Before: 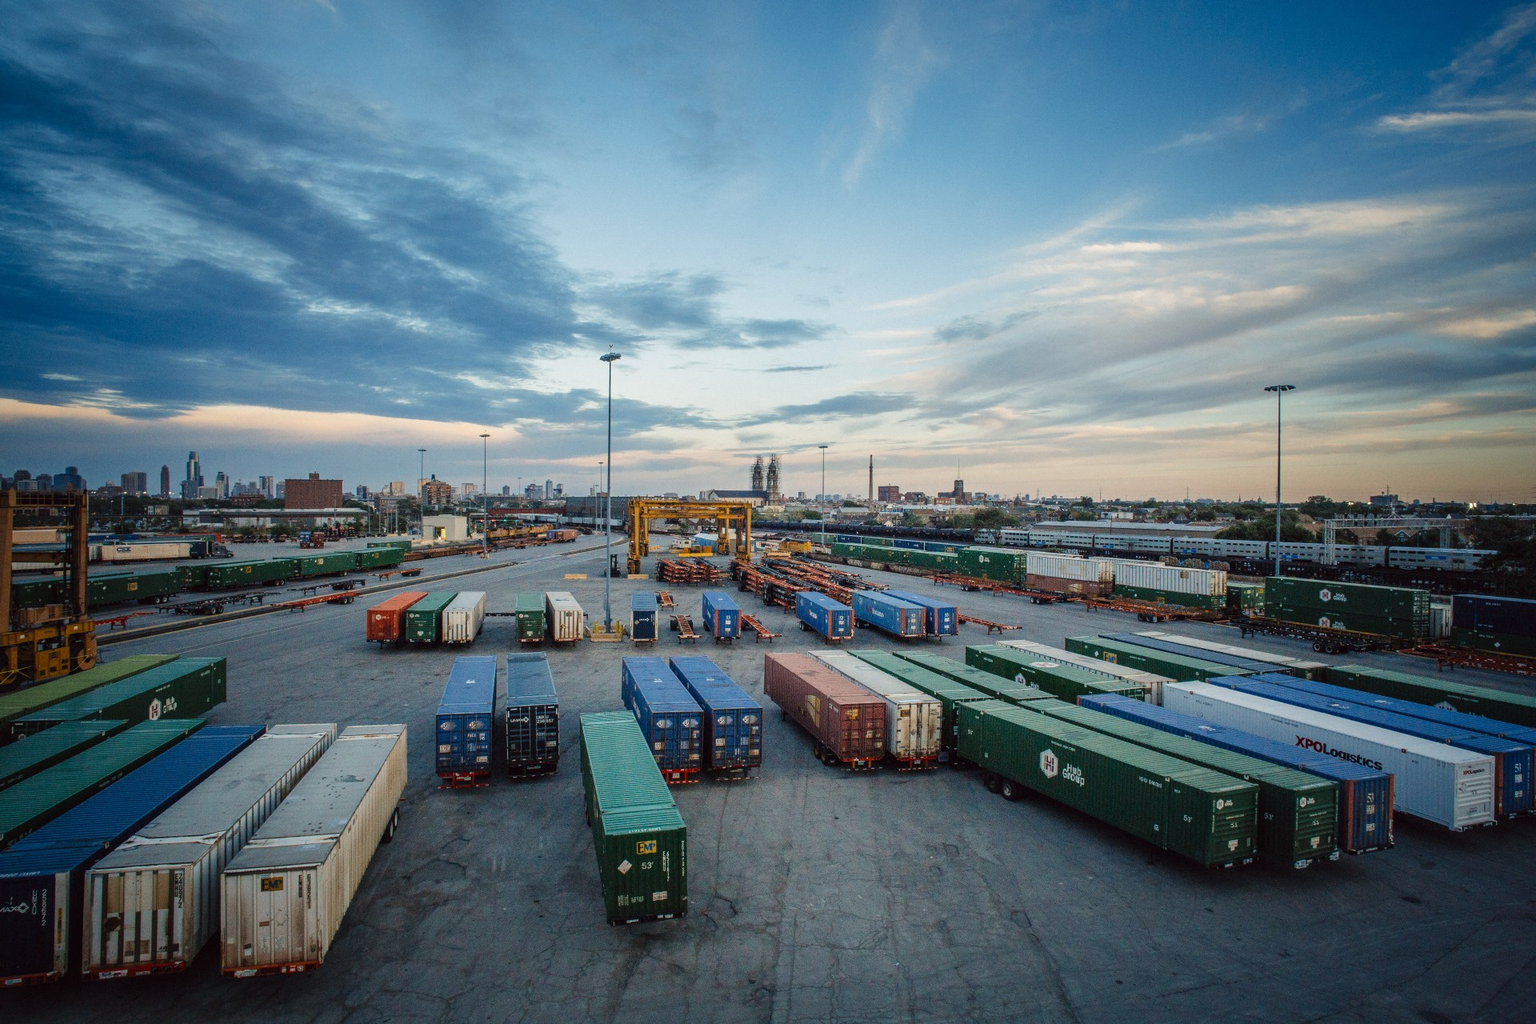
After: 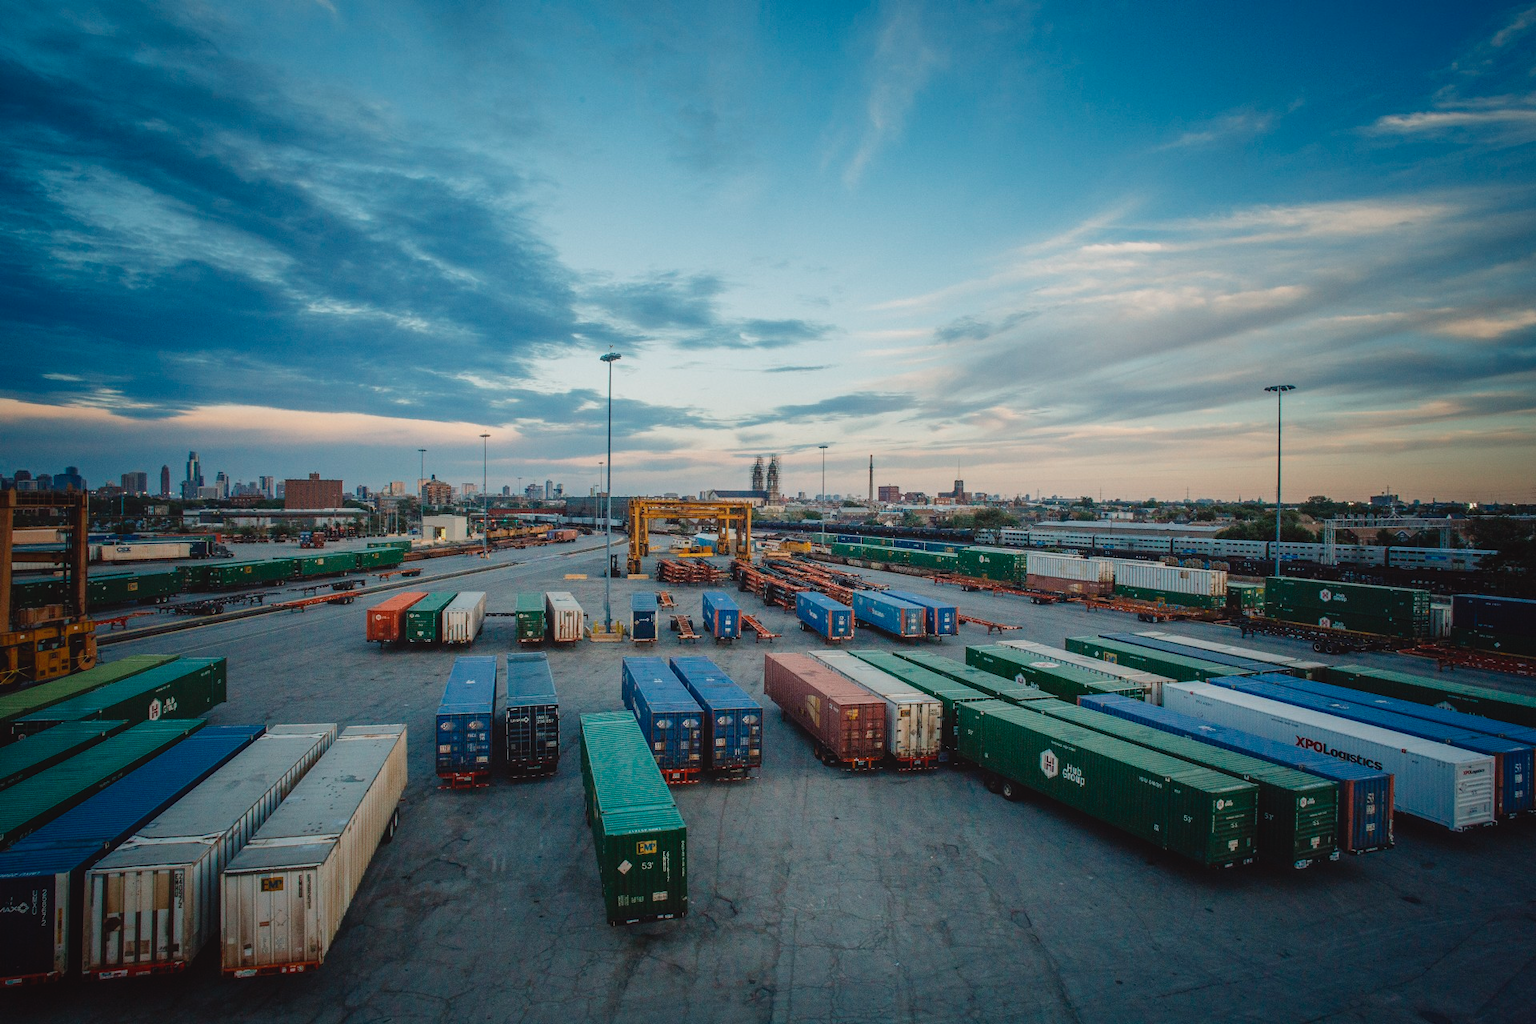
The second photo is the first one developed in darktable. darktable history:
contrast brightness saturation: contrast -0.08, brightness -0.04, saturation -0.11
contrast equalizer: octaves 7, y [[0.6 ×6], [0.55 ×6], [0 ×6], [0 ×6], [0 ×6]], mix -0.2
